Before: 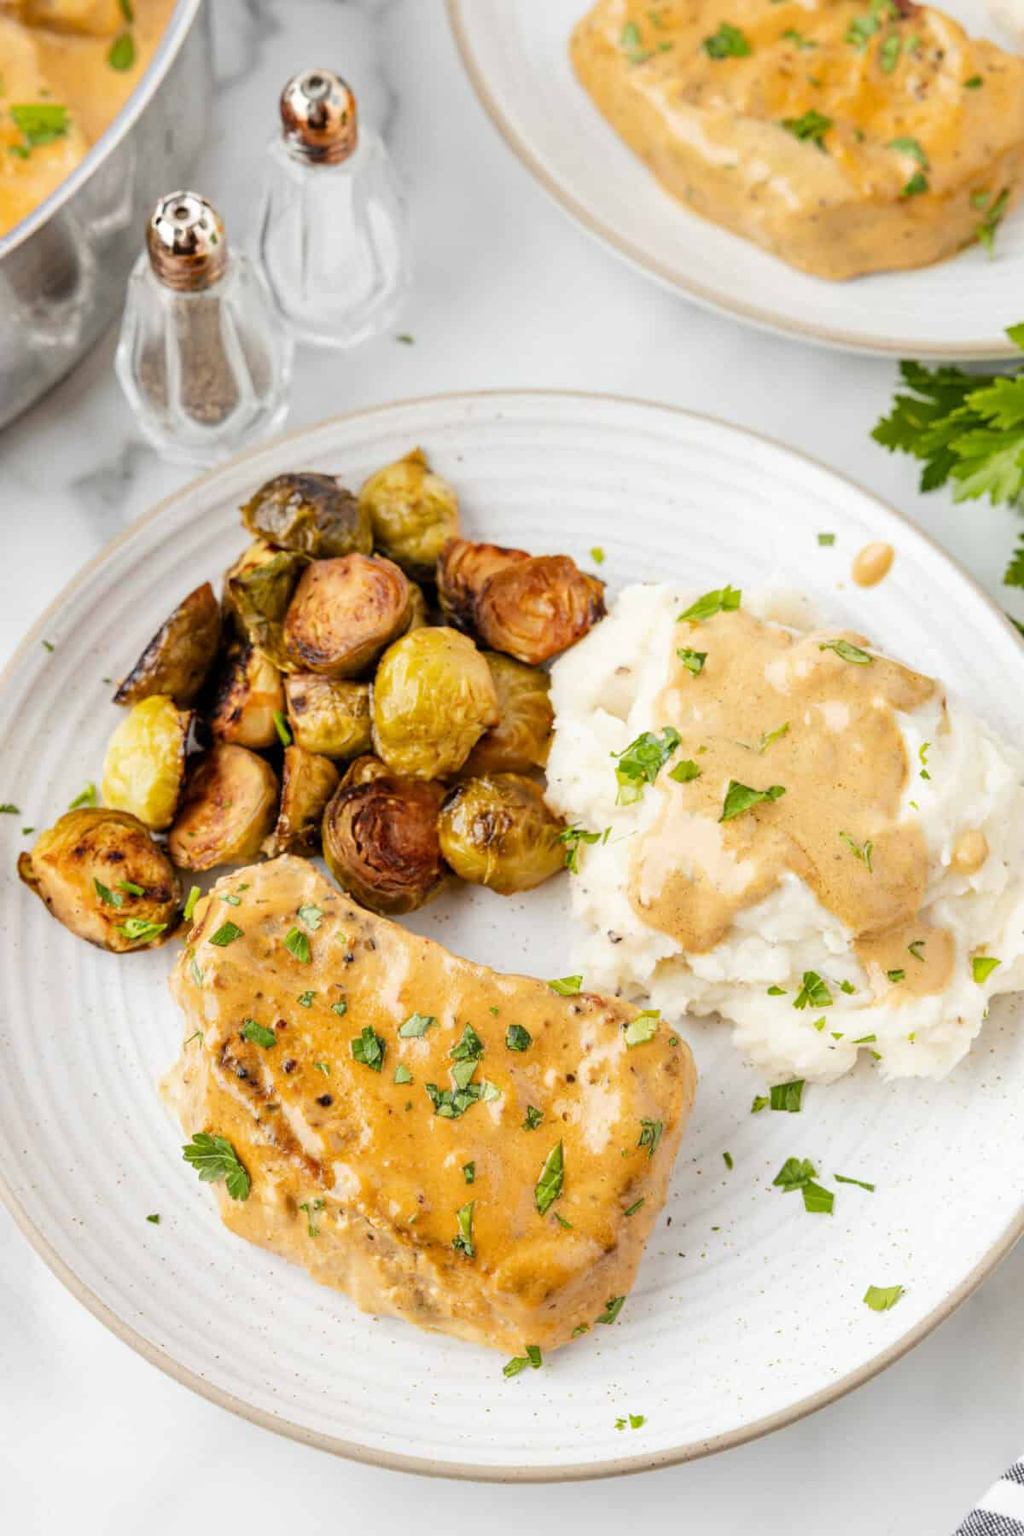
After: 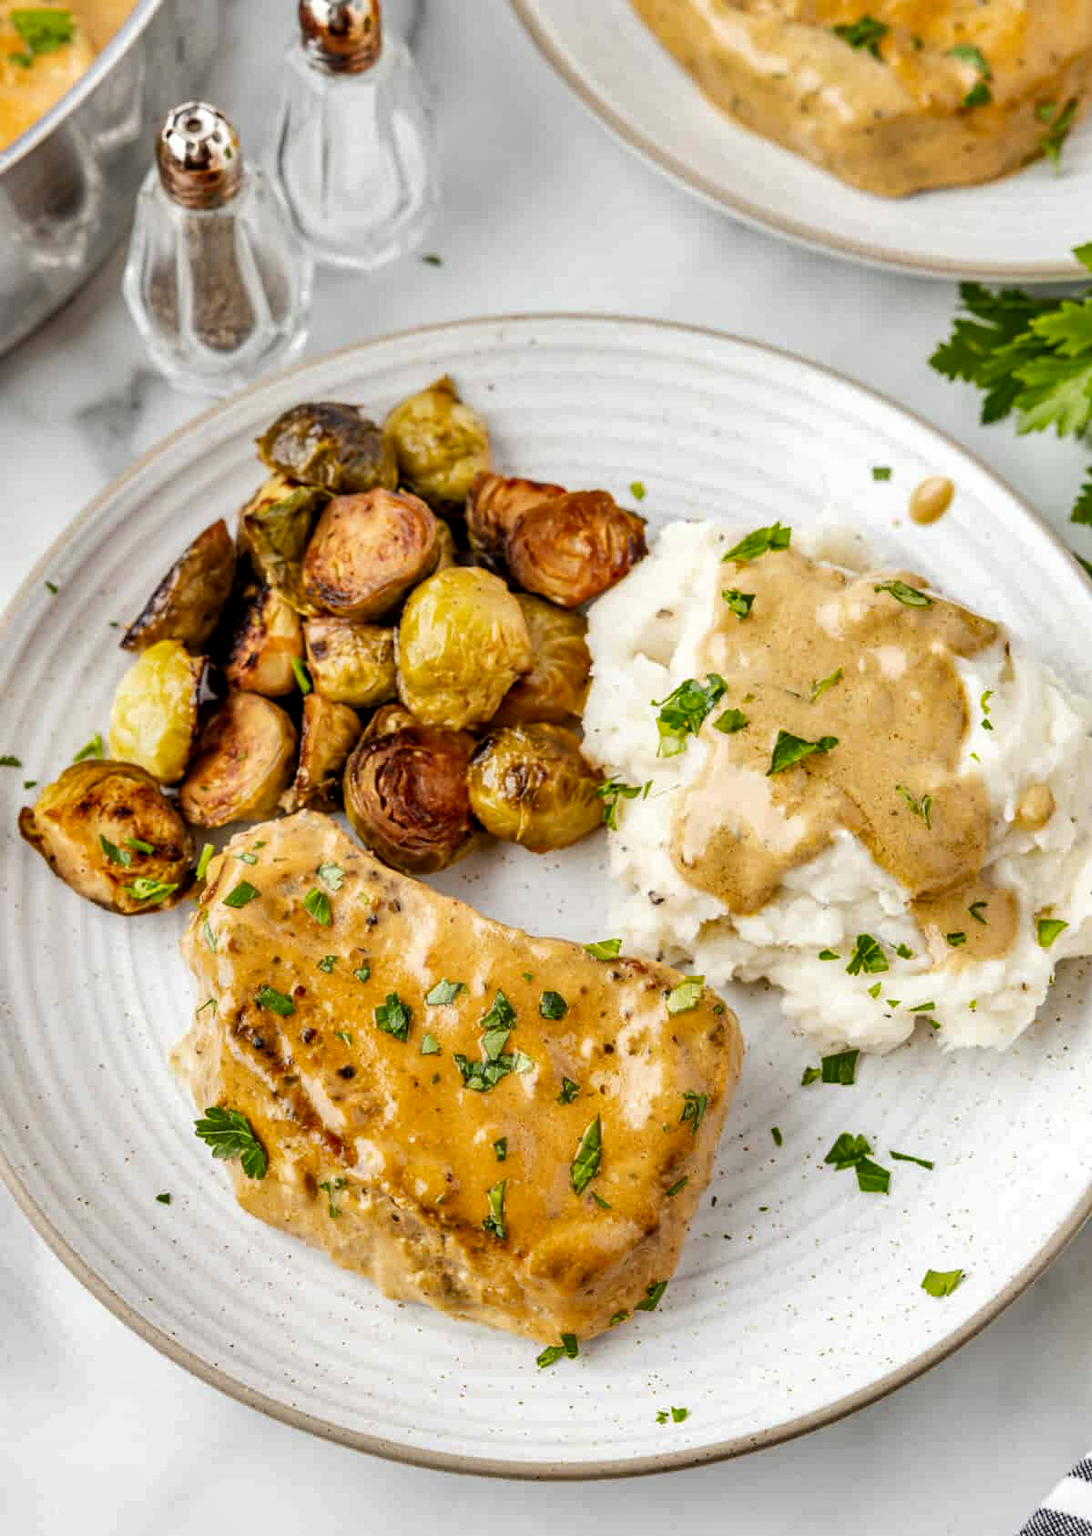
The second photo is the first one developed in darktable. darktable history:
crop and rotate: top 6.25%
local contrast: on, module defaults
shadows and highlights: soften with gaussian
color balance: mode lift, gamma, gain (sRGB), lift [0.97, 1, 1, 1], gamma [1.03, 1, 1, 1]
